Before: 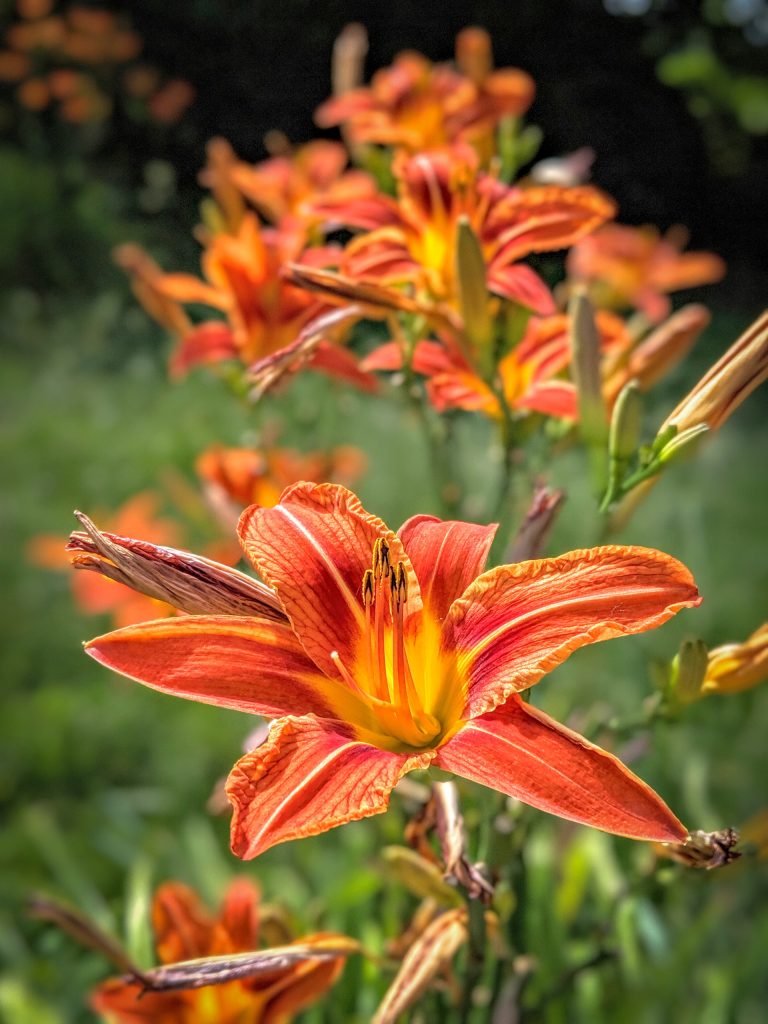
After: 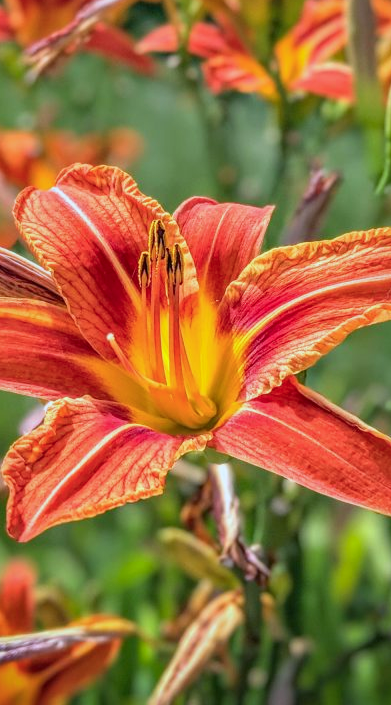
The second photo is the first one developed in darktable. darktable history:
local contrast: mode bilateral grid, contrast 20, coarseness 50, detail 120%, midtone range 0.2
shadows and highlights: shadows 25, white point adjustment -3, highlights -30
color calibration: output R [0.994, 0.059, -0.119, 0], output G [-0.036, 1.09, -0.119, 0], output B [0.078, -0.108, 0.961, 0], illuminant custom, x 0.371, y 0.382, temperature 4281.14 K
crop and rotate: left 29.237%, top 31.152%, right 19.807%
